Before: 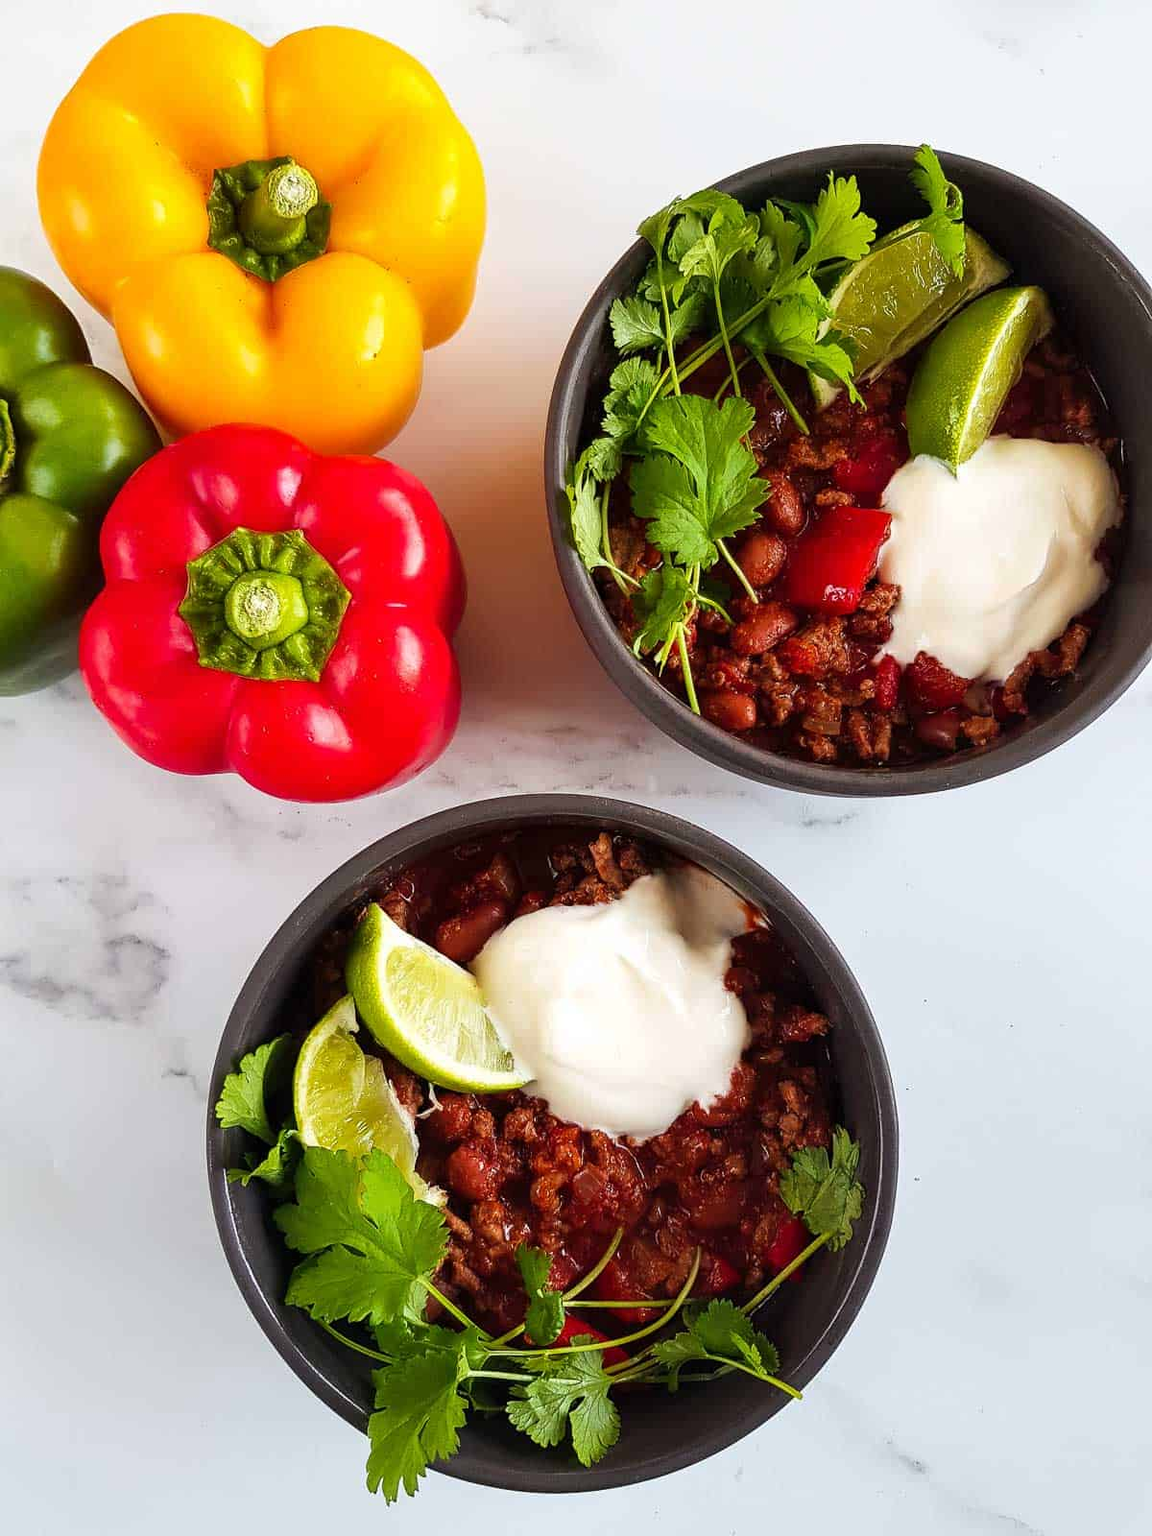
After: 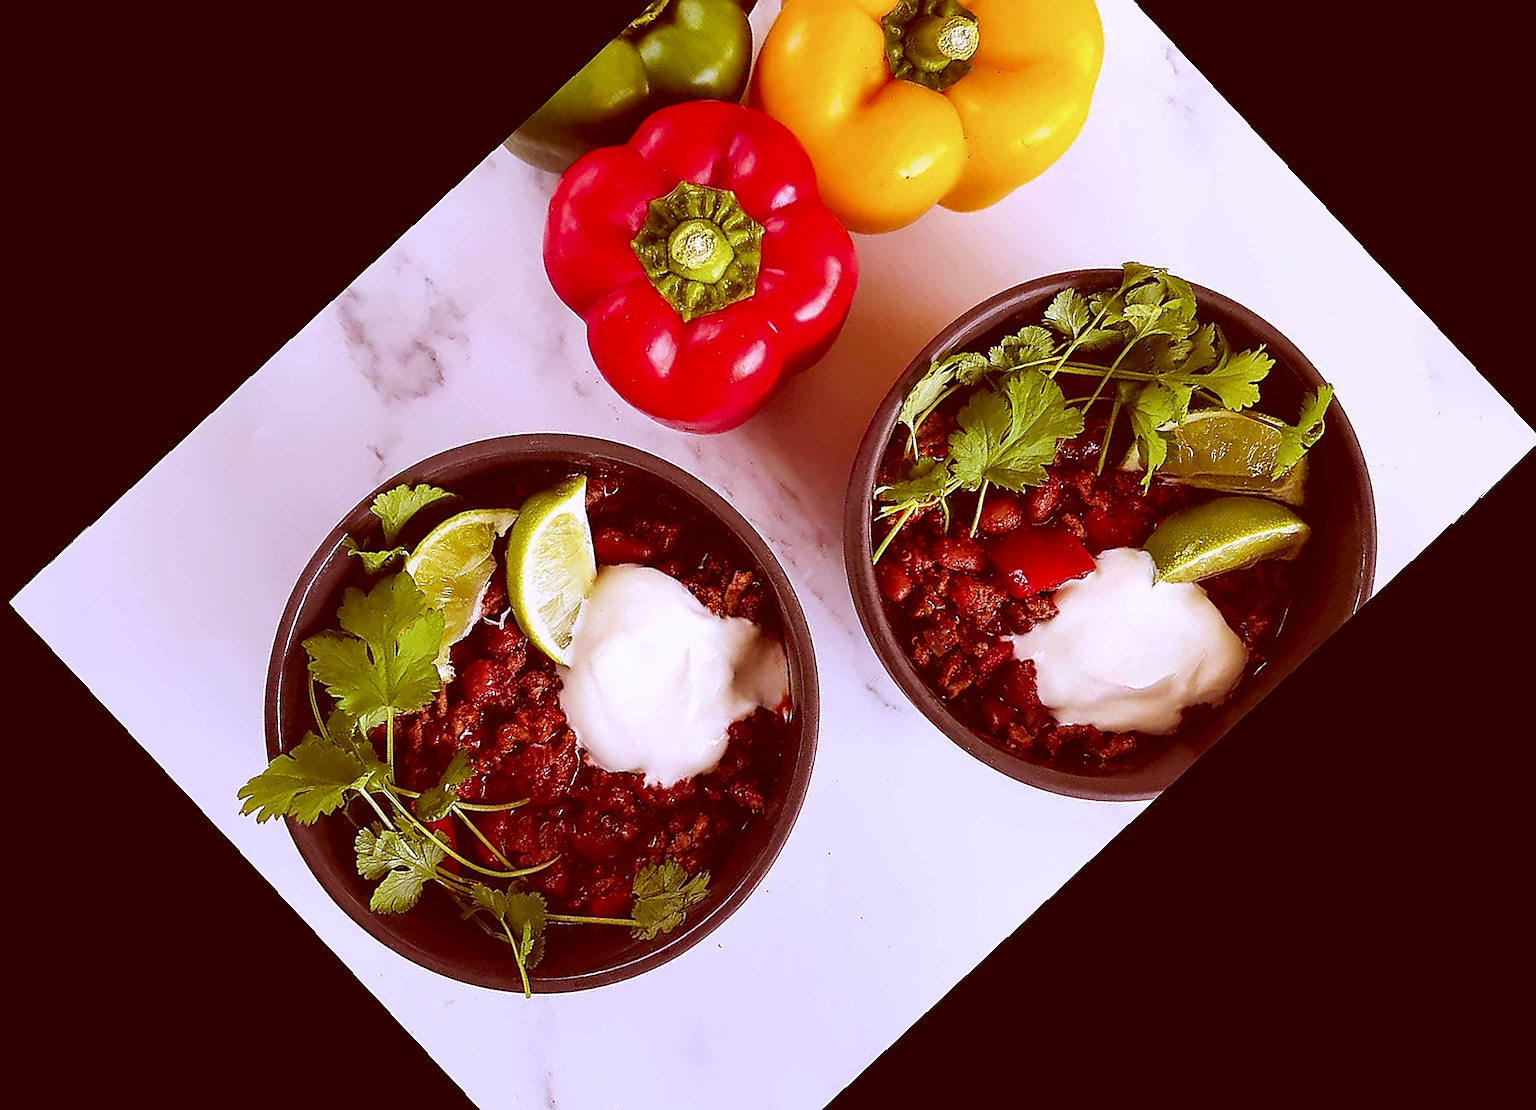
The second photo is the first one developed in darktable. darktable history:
sharpen: radius 1.4, amount 1.25, threshold 0.7
crop and rotate: angle -46.26°, top 16.234%, right 0.912%, bottom 11.704%
color correction: highlights a* 9.03, highlights b* 8.71, shadows a* 40, shadows b* 40, saturation 0.8
white balance: red 0.871, blue 1.249
rotate and perspective: rotation 0.8°, automatic cropping off
